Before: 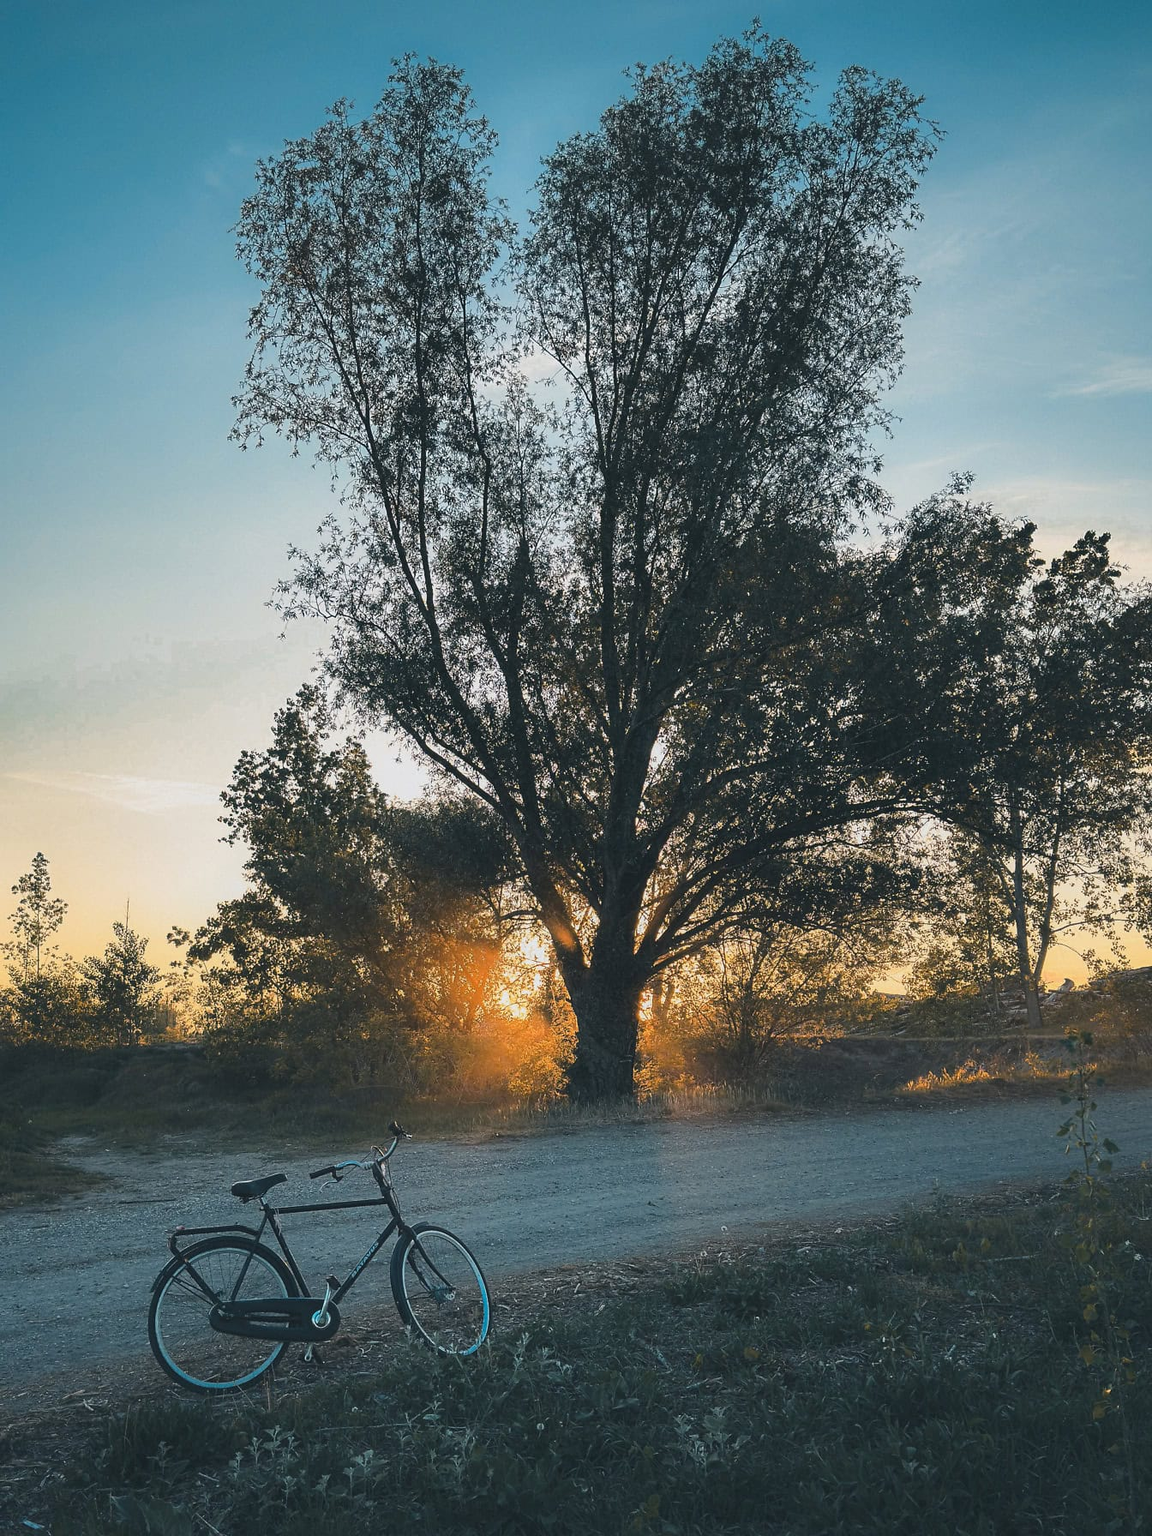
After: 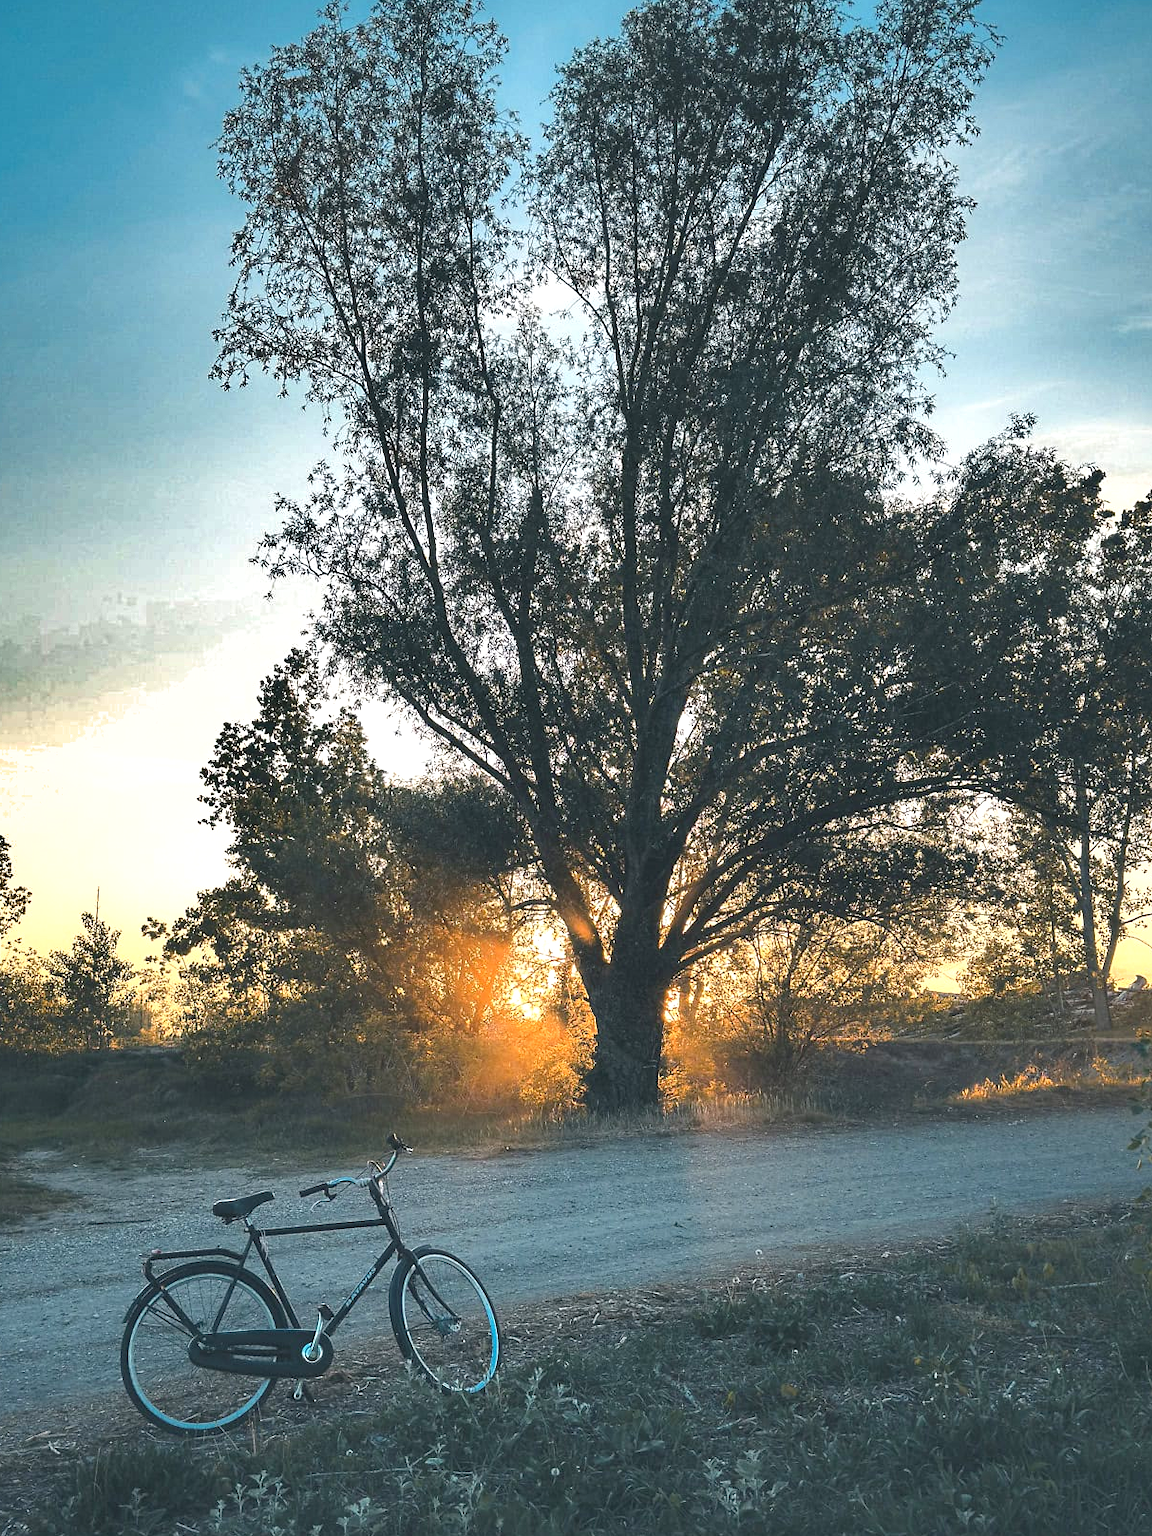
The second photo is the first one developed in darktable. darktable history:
crop: left 3.442%, top 6.47%, right 6.264%, bottom 3.291%
shadows and highlights: radius 106.33, shadows 40.66, highlights -72.15, low approximation 0.01, soften with gaussian
exposure: exposure 0.653 EV, compensate highlight preservation false
